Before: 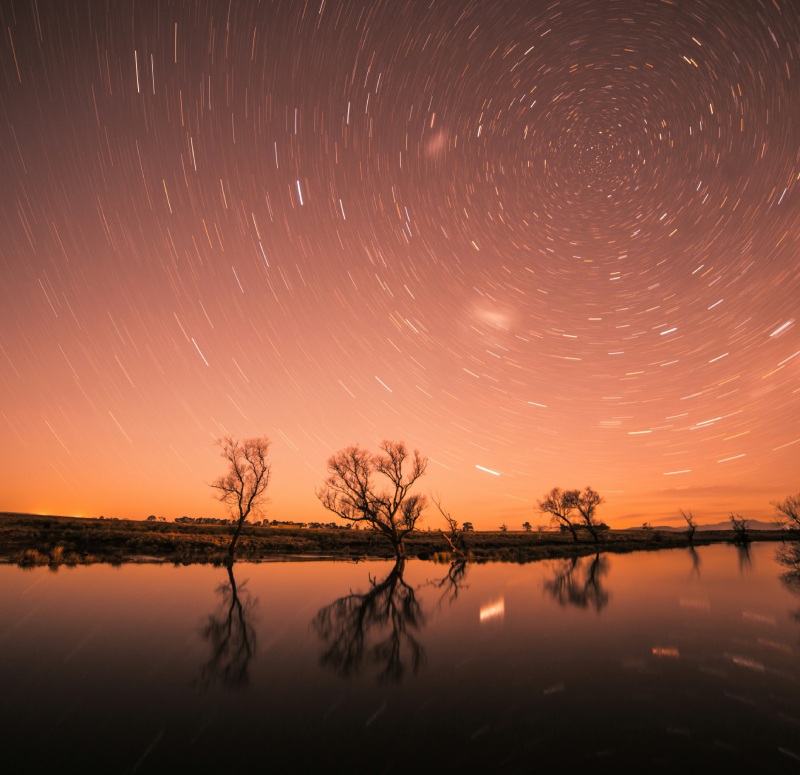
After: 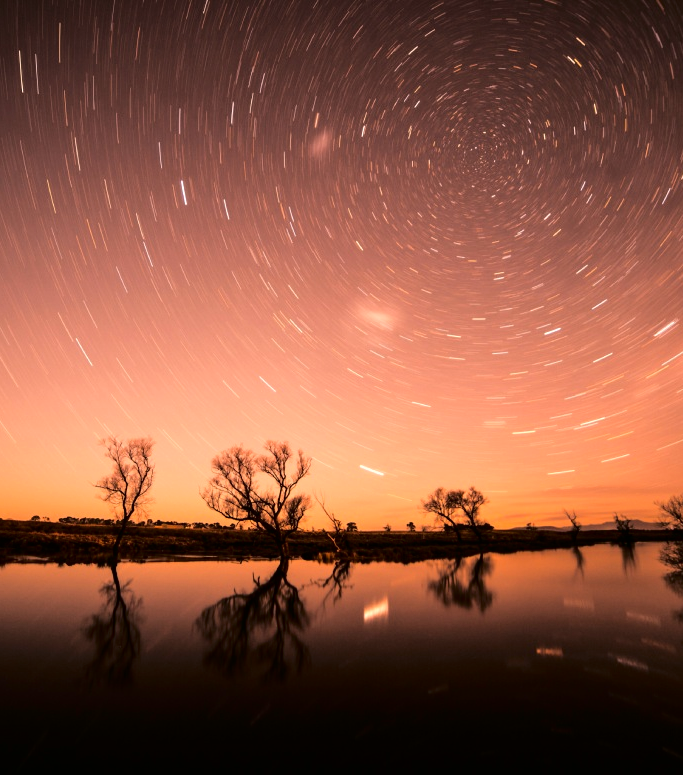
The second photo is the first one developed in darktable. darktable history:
fill light: exposure -2 EV, width 8.6
tone equalizer: -8 EV -0.417 EV, -7 EV -0.389 EV, -6 EV -0.333 EV, -5 EV -0.222 EV, -3 EV 0.222 EV, -2 EV 0.333 EV, -1 EV 0.389 EV, +0 EV 0.417 EV, edges refinement/feathering 500, mask exposure compensation -1.57 EV, preserve details no
crop and rotate: left 14.584%
